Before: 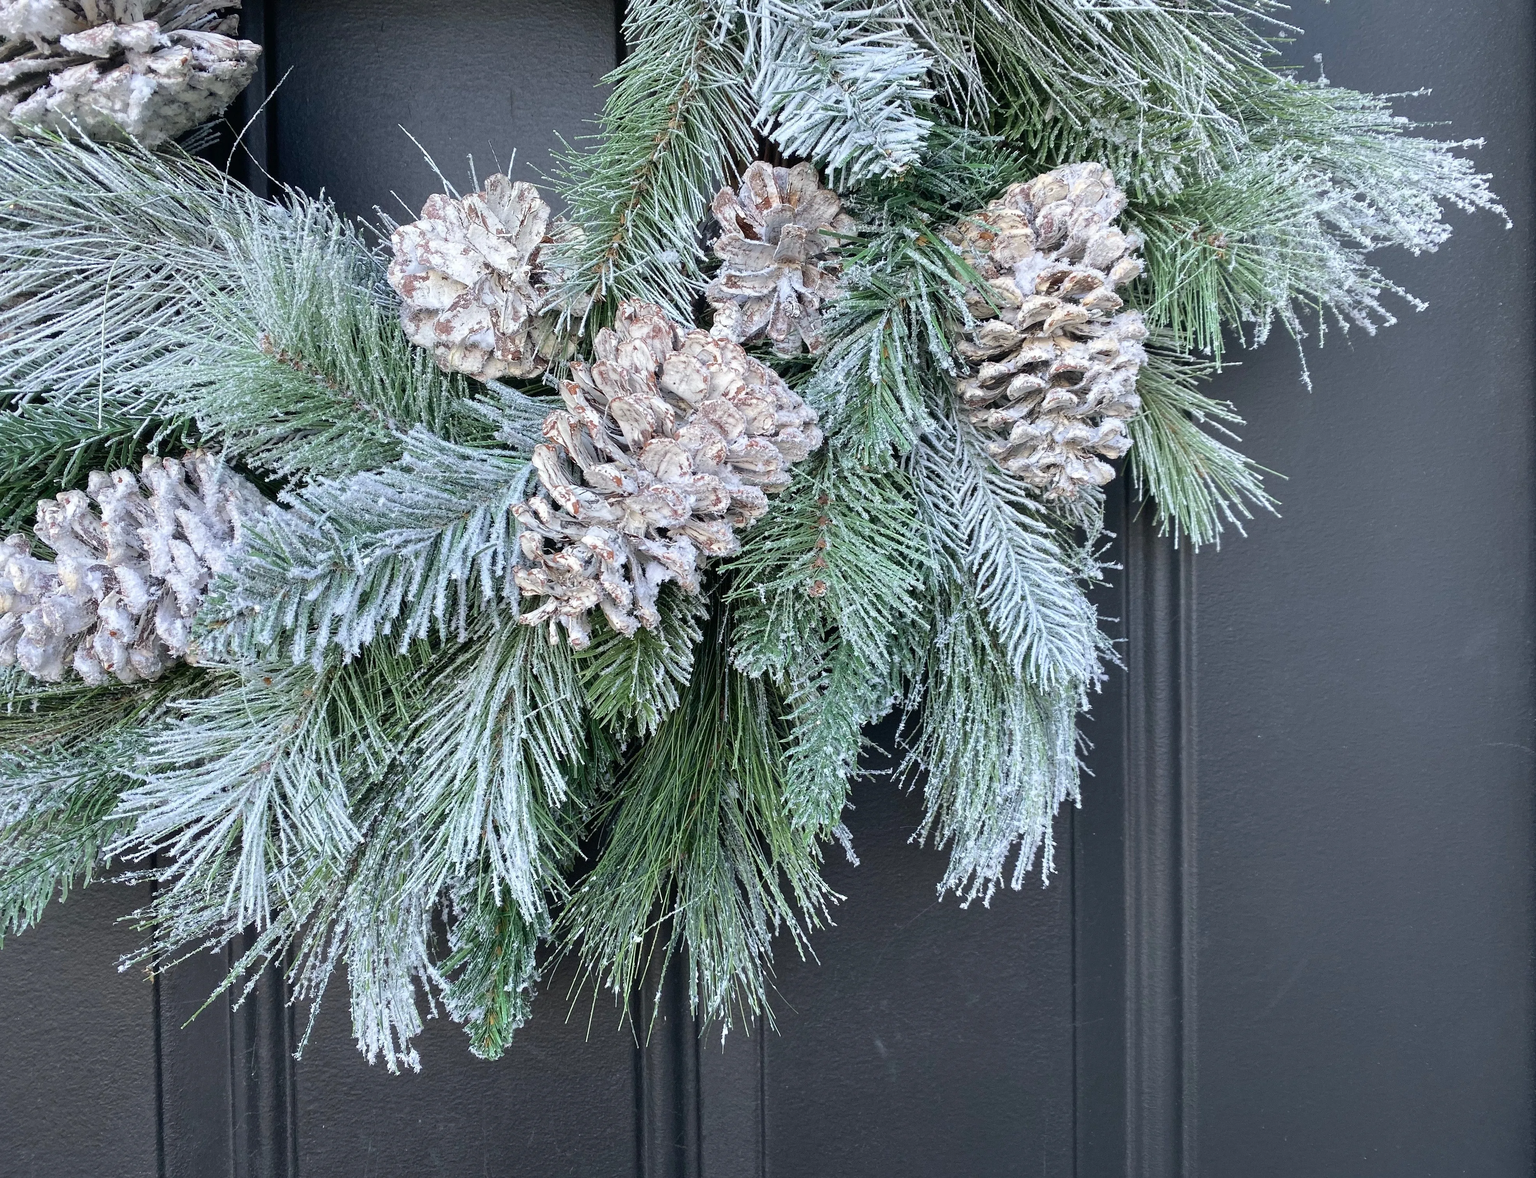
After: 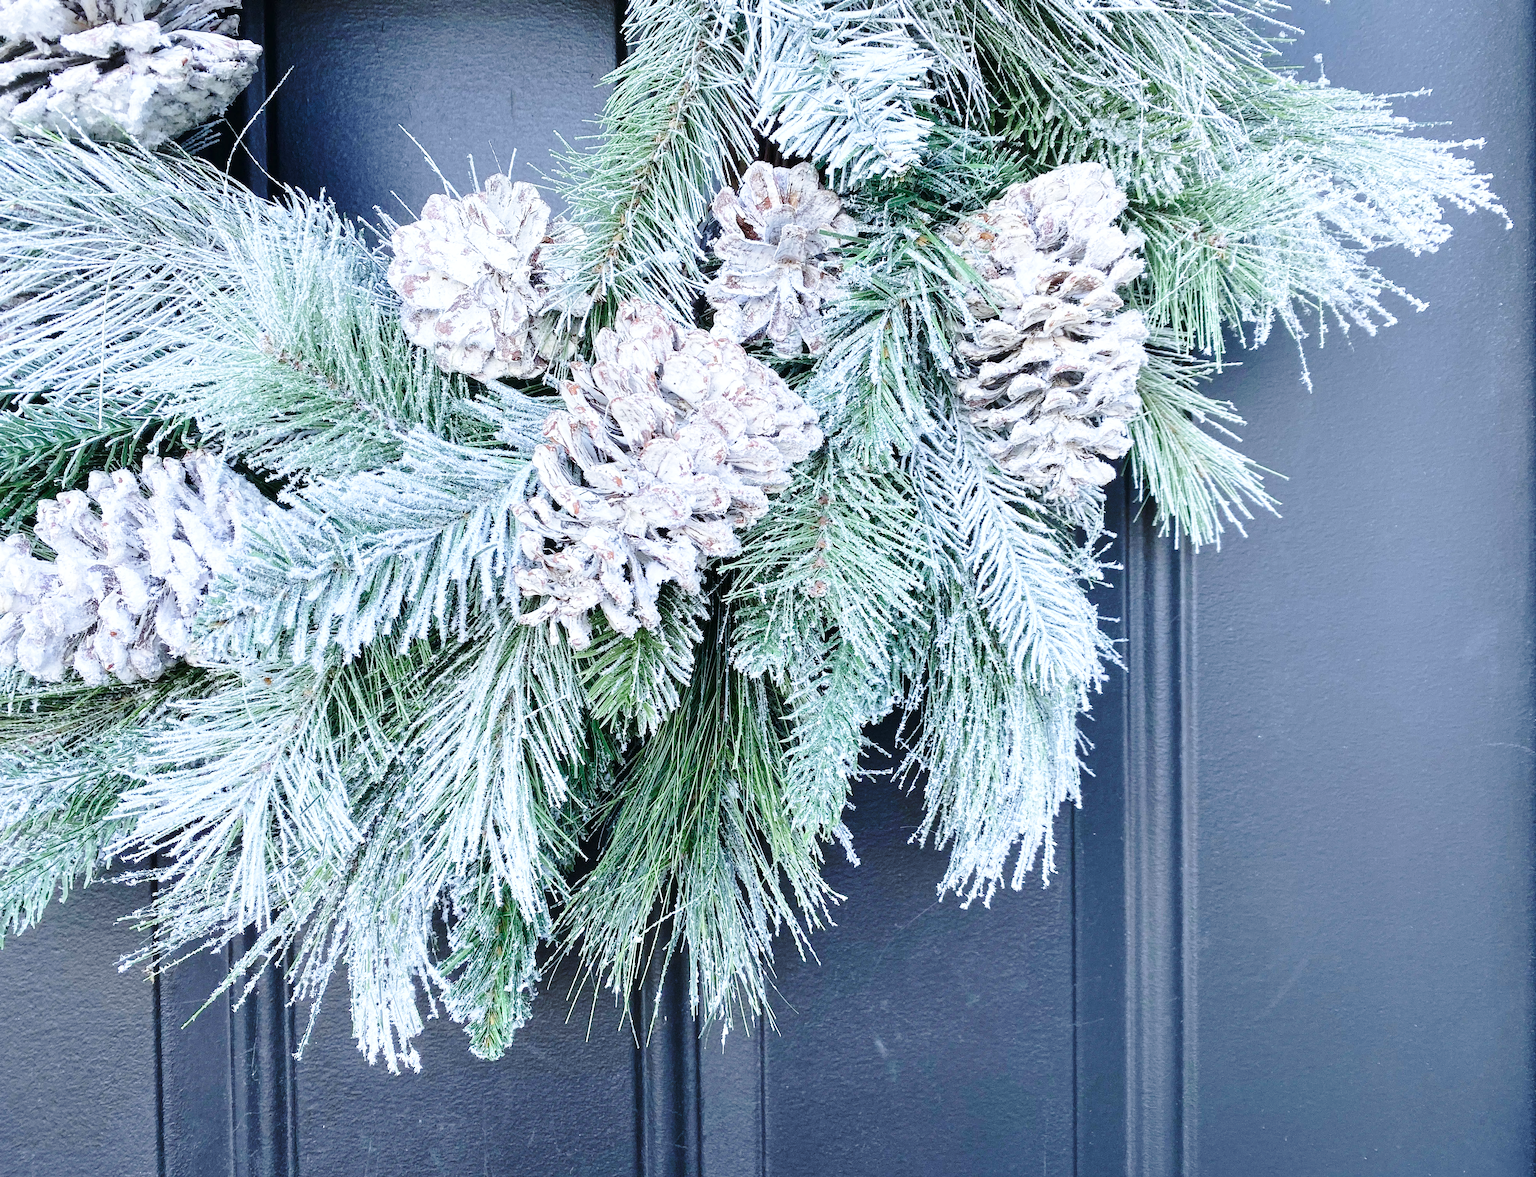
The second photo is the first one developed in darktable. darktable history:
base curve: curves: ch0 [(0, 0) (0.032, 0.037) (0.105, 0.228) (0.435, 0.76) (0.856, 0.983) (1, 1)], preserve colors none
white balance: red 0.931, blue 1.11
exposure: exposure 0.2 EV, compensate highlight preservation false
